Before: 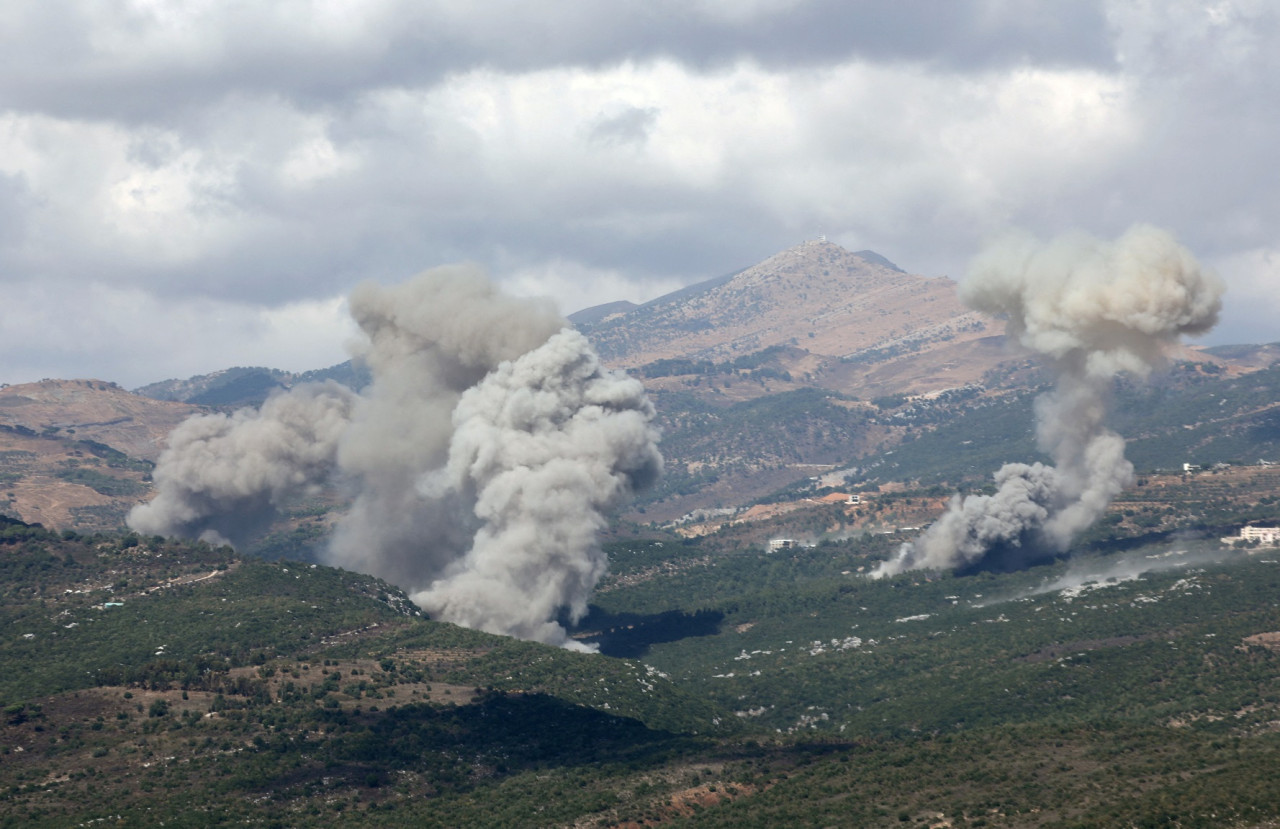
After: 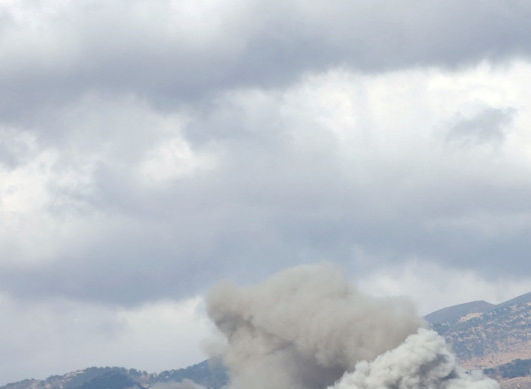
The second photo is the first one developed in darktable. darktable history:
crop and rotate: left 11.243%, top 0.07%, right 47.221%, bottom 52.895%
